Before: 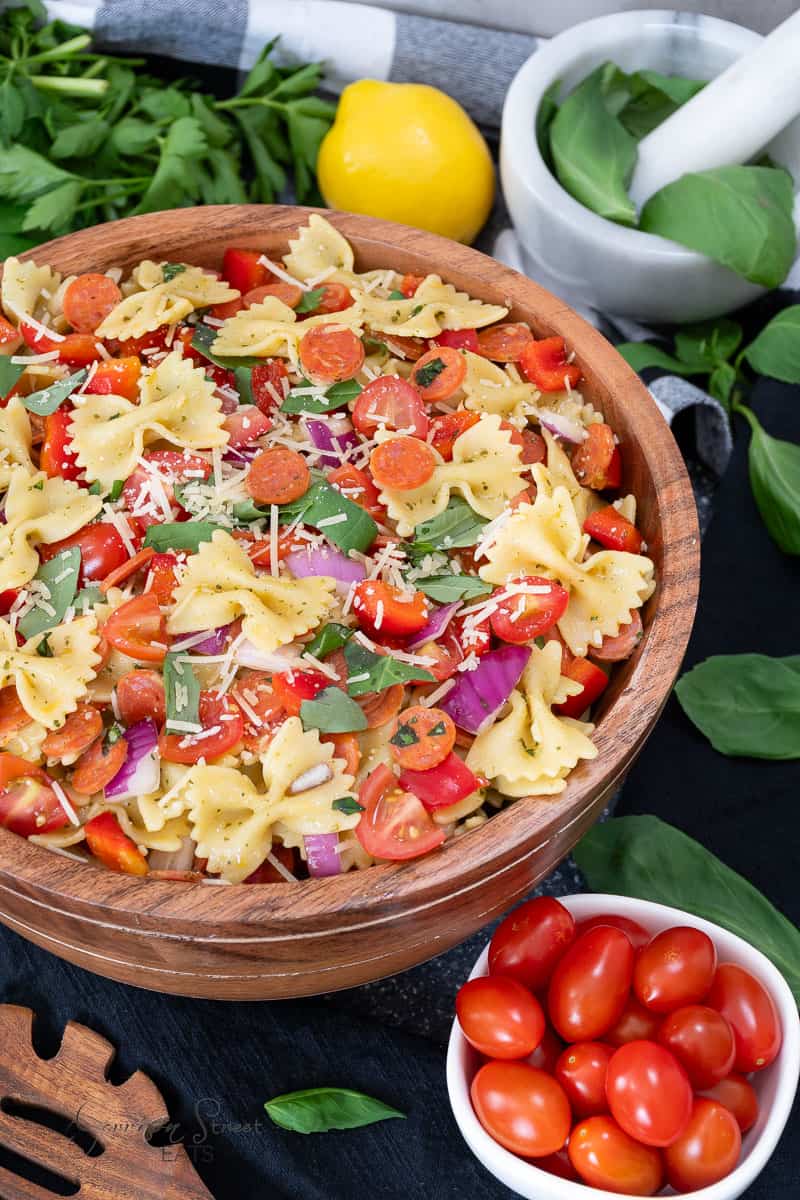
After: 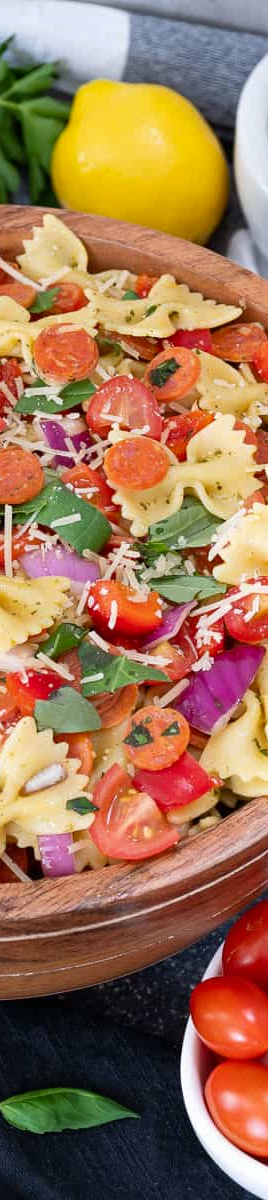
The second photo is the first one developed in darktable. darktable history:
shadows and highlights: shadows 4.63, soften with gaussian
crop: left 33.317%, right 33.153%
